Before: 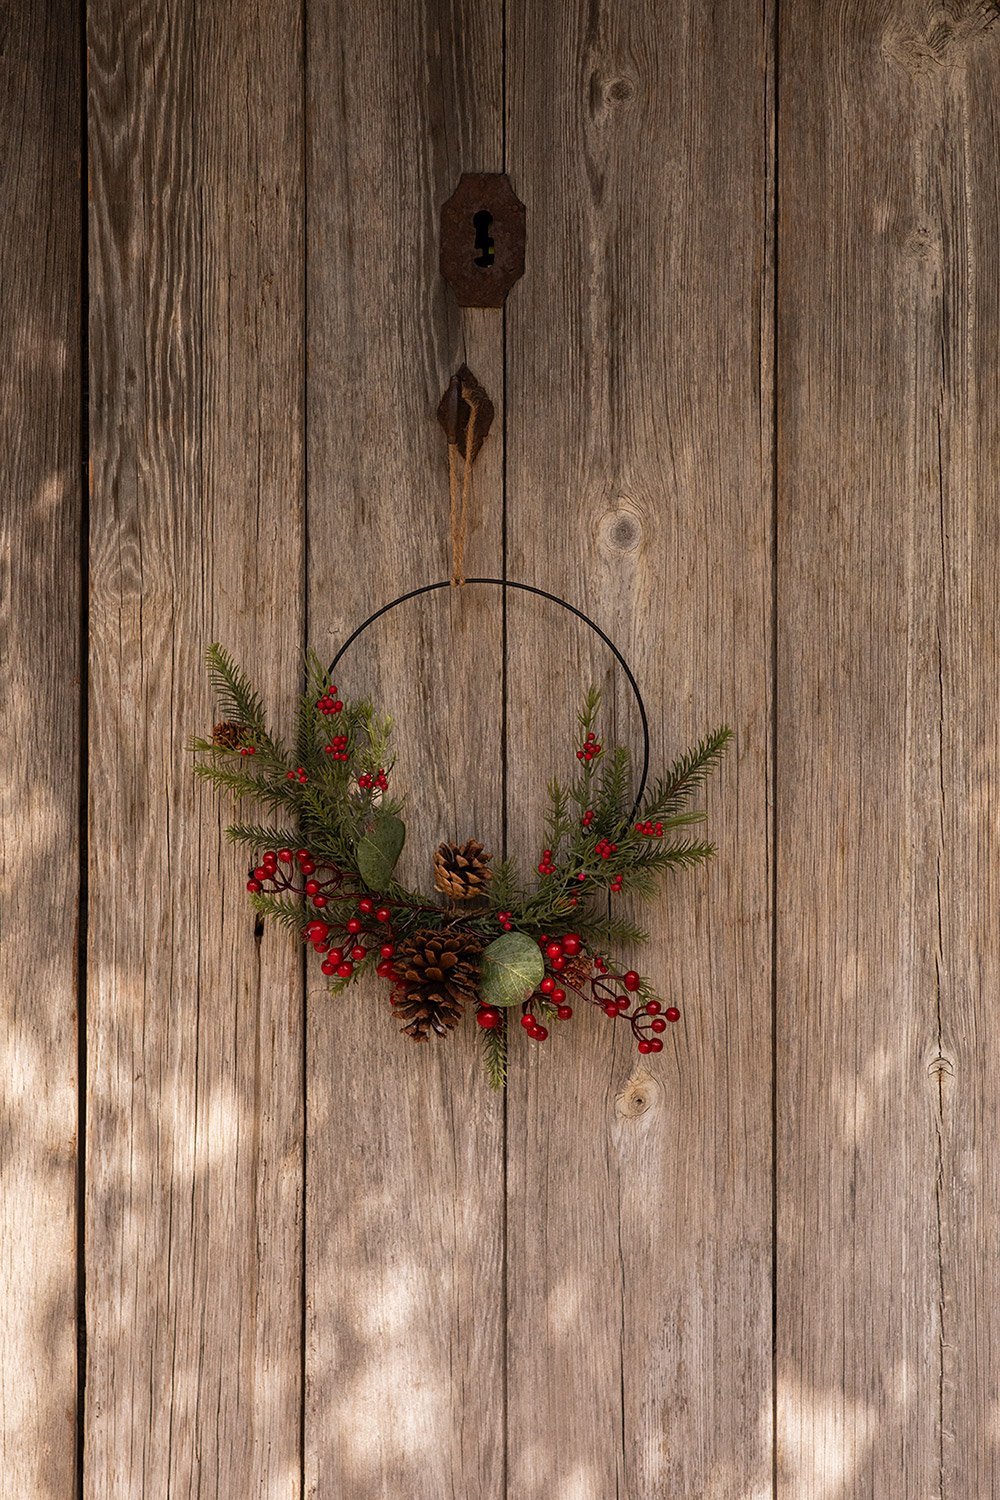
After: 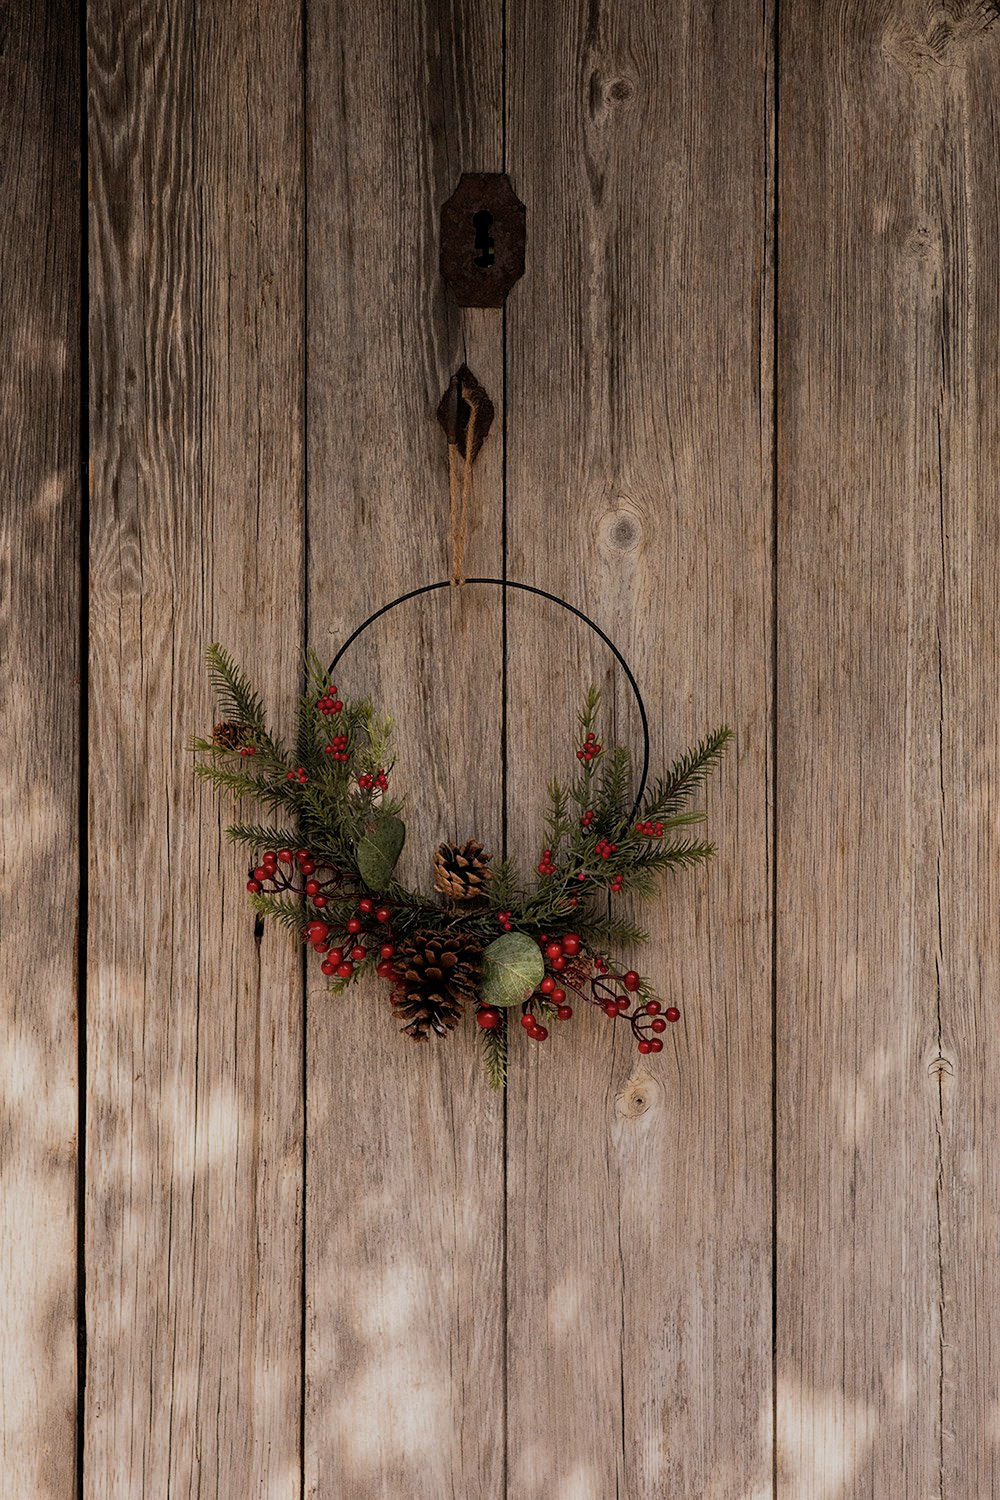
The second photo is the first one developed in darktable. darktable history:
contrast brightness saturation: saturation -0.1
filmic rgb: black relative exposure -7.65 EV, white relative exposure 4.56 EV, threshold 2.94 EV, hardness 3.61, enable highlight reconstruction true
color balance rgb: perceptual saturation grading › global saturation 0.405%, global vibrance 9.972%
